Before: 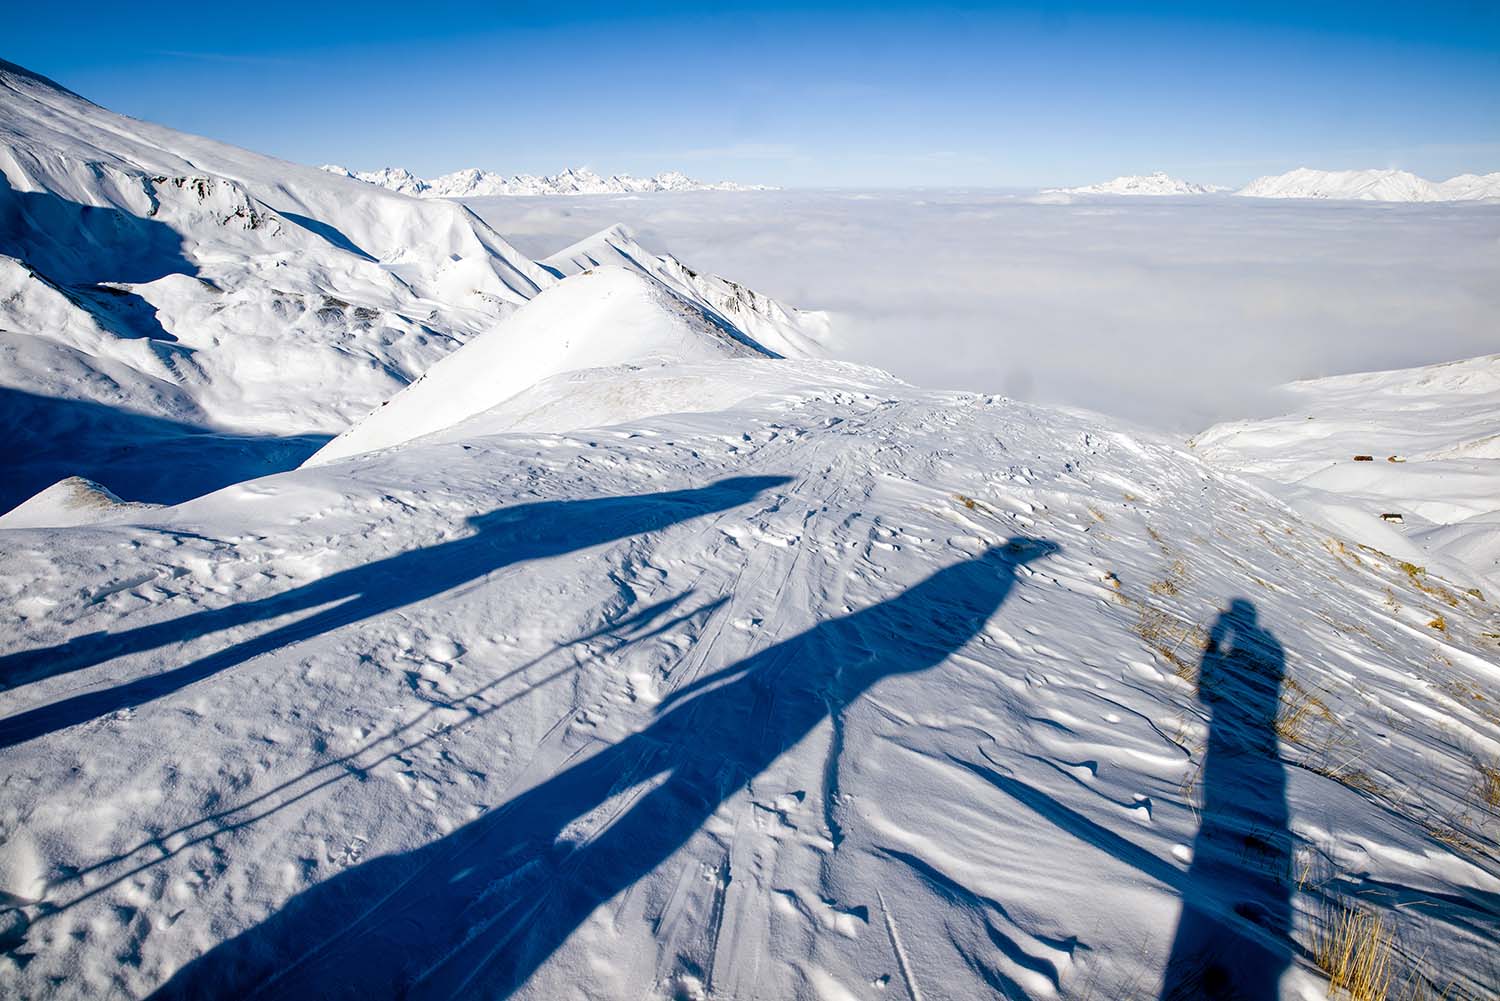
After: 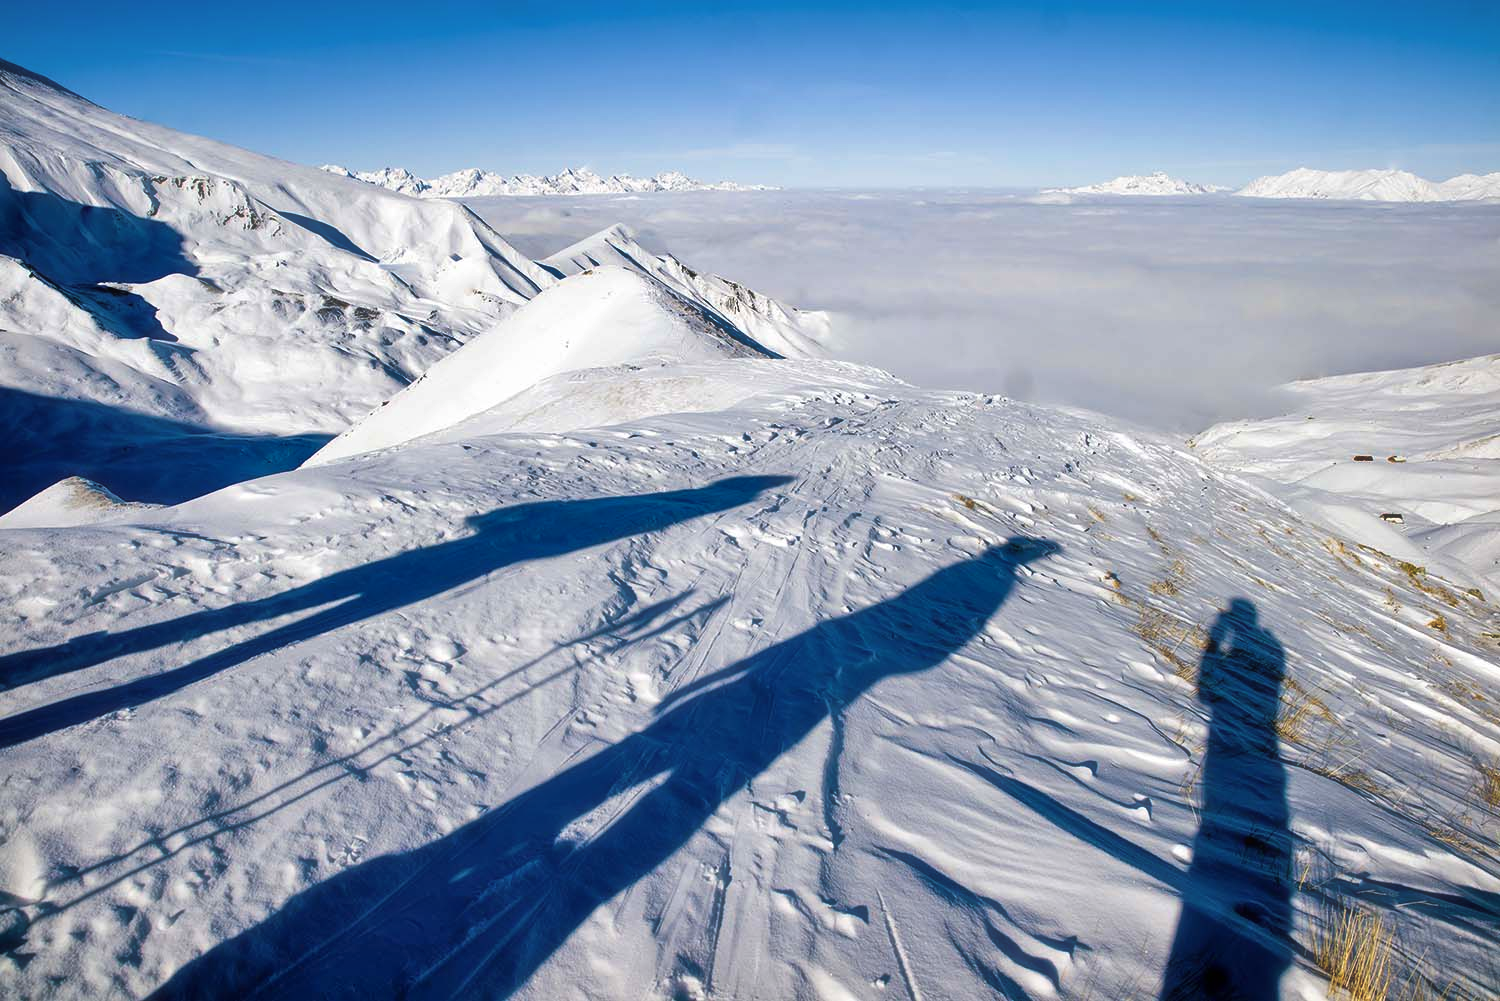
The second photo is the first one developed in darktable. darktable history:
haze removal: strength -0.09, distance 0.358, compatibility mode true, adaptive false
velvia: on, module defaults
shadows and highlights: soften with gaussian
